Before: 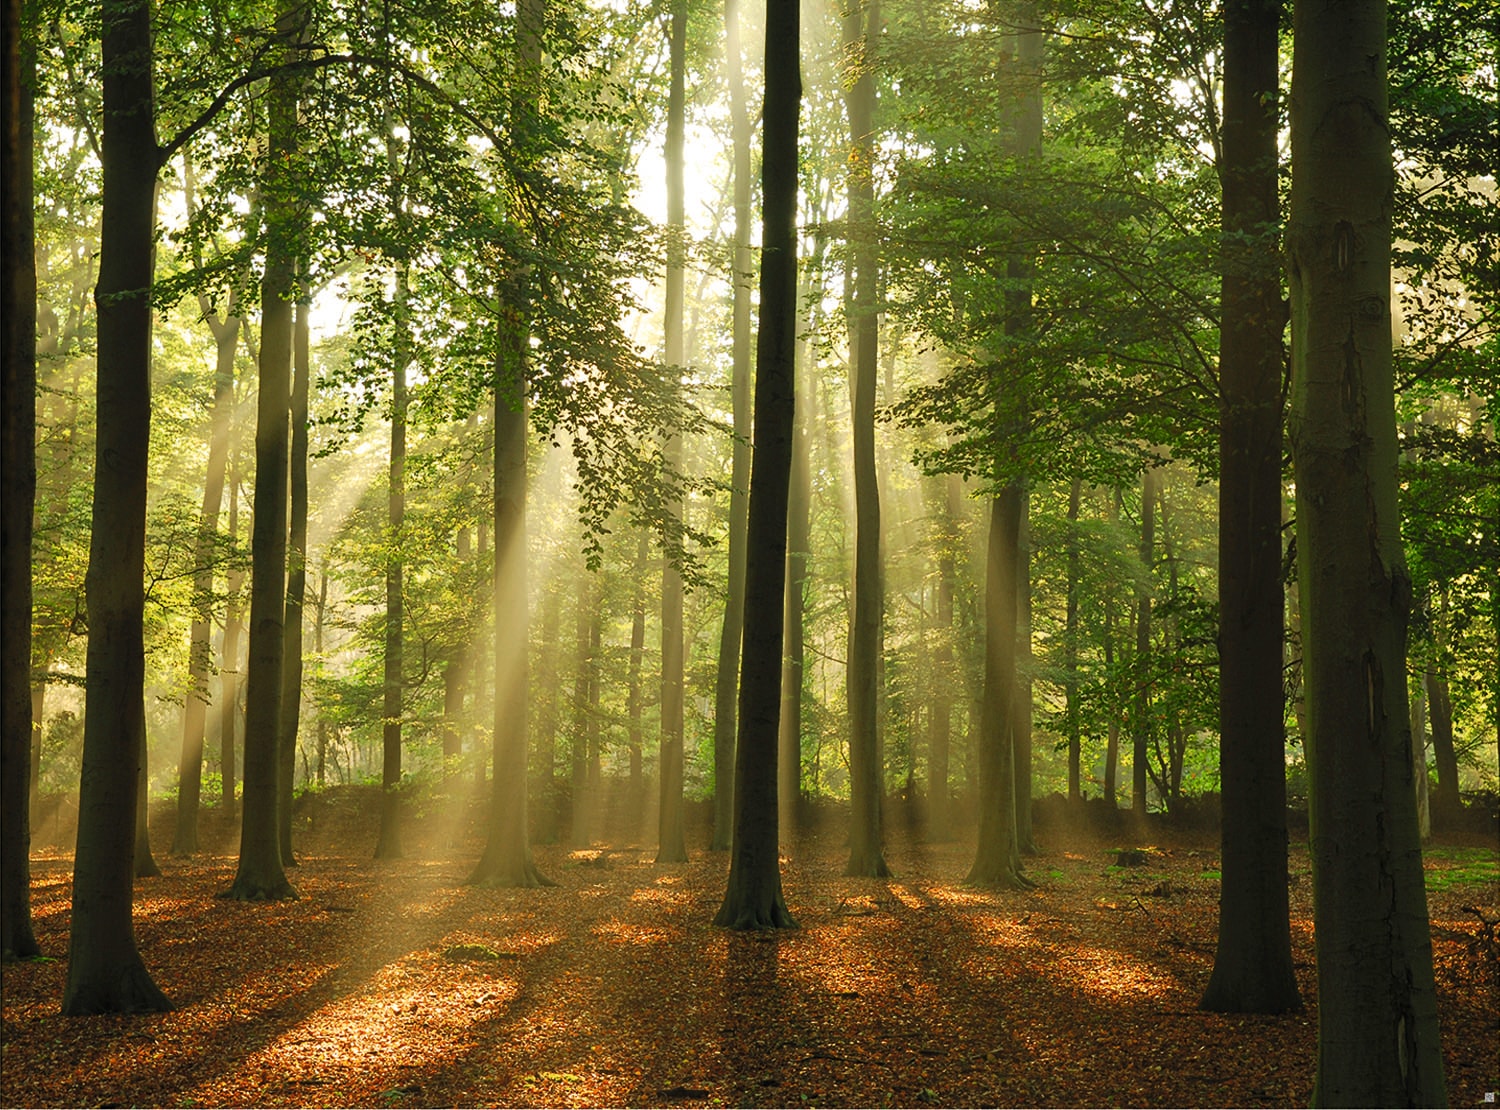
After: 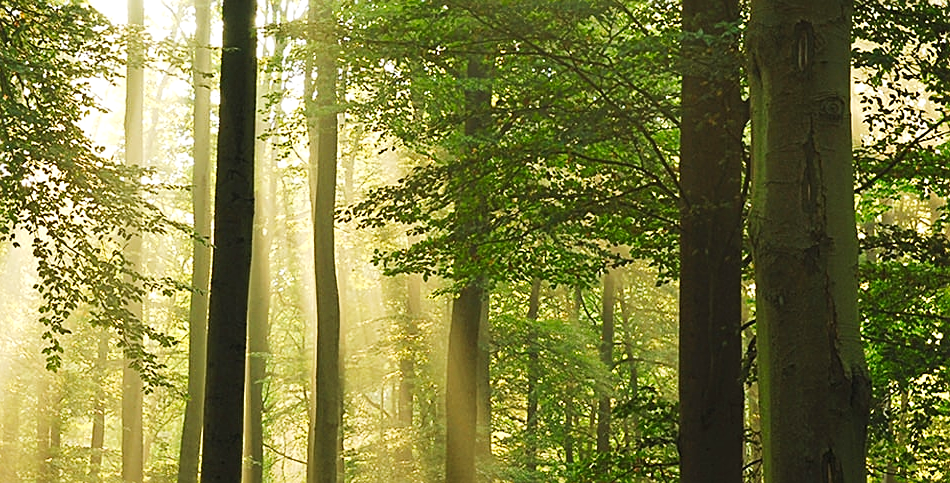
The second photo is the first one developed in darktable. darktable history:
tone curve: curves: ch0 [(0, 0.013) (0.036, 0.045) (0.274, 0.286) (0.566, 0.623) (0.794, 0.827) (1, 0.953)]; ch1 [(0, 0) (0.389, 0.403) (0.462, 0.48) (0.499, 0.5) (0.524, 0.527) (0.57, 0.599) (0.626, 0.65) (0.761, 0.781) (1, 1)]; ch2 [(0, 0) (0.464, 0.478) (0.5, 0.501) (0.533, 0.542) (0.599, 0.613) (0.704, 0.731) (1, 1)], preserve colors none
crop: left 36.012%, top 18.065%, right 0.596%, bottom 38.384%
exposure: black level correction 0.001, exposure 0.499 EV, compensate highlight preservation false
sharpen: on, module defaults
